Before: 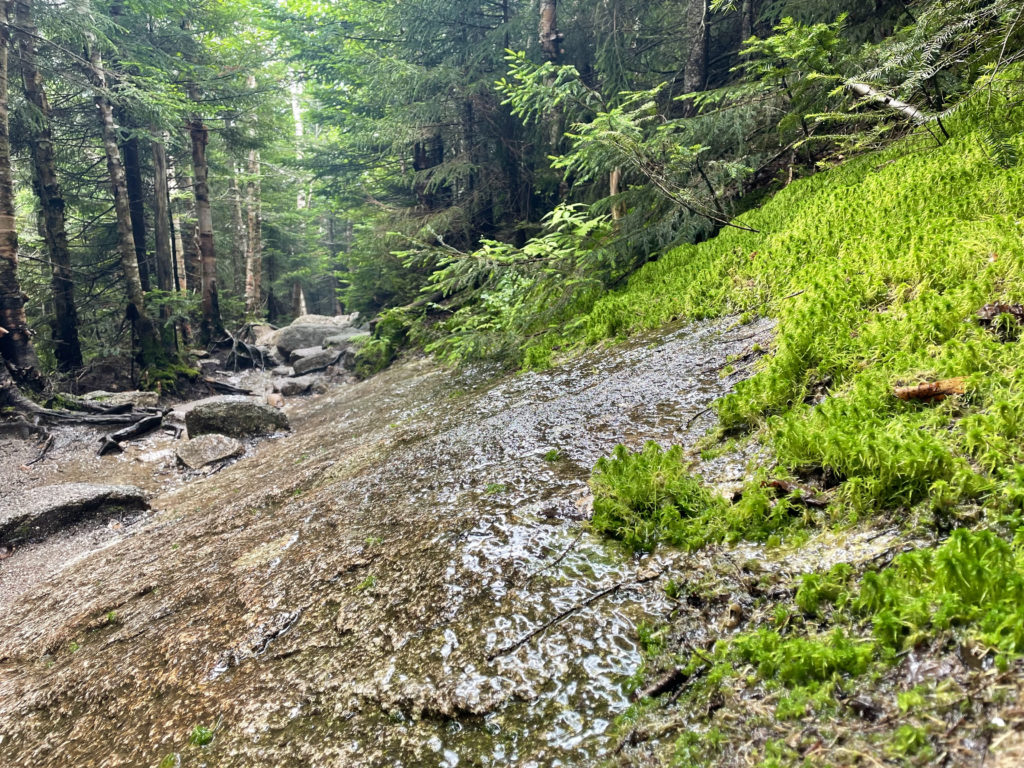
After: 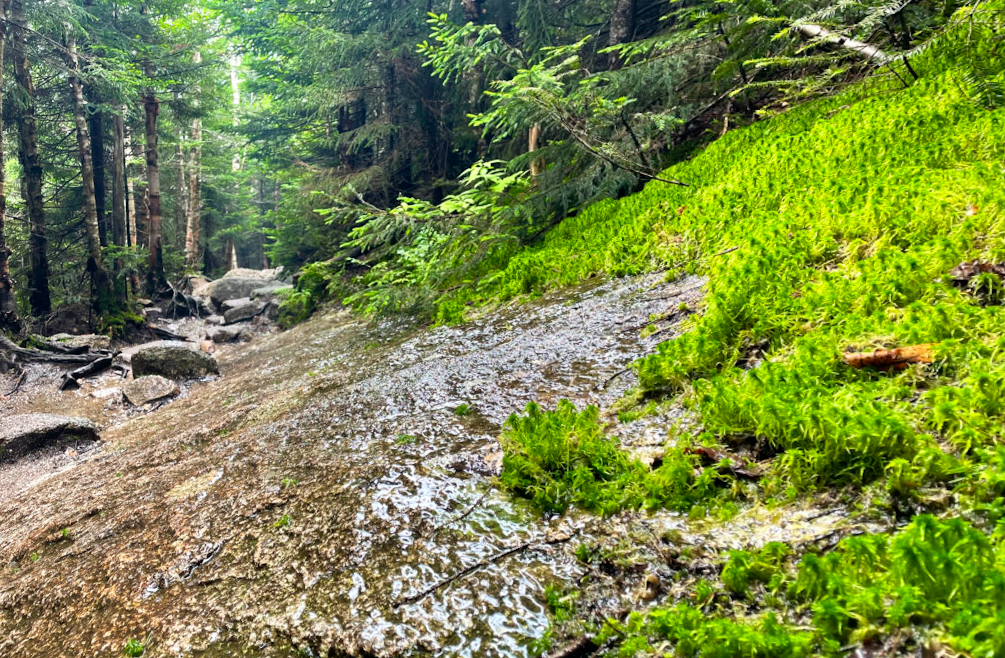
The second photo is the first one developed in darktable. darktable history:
rotate and perspective: rotation 1.69°, lens shift (vertical) -0.023, lens shift (horizontal) -0.291, crop left 0.025, crop right 0.988, crop top 0.092, crop bottom 0.842
rgb curve: curves: ch0 [(0, 0) (0.078, 0.051) (0.929, 0.956) (1, 1)], compensate middle gray true
contrast brightness saturation: contrast 0.04, saturation 0.16
exposure: compensate highlight preservation false
